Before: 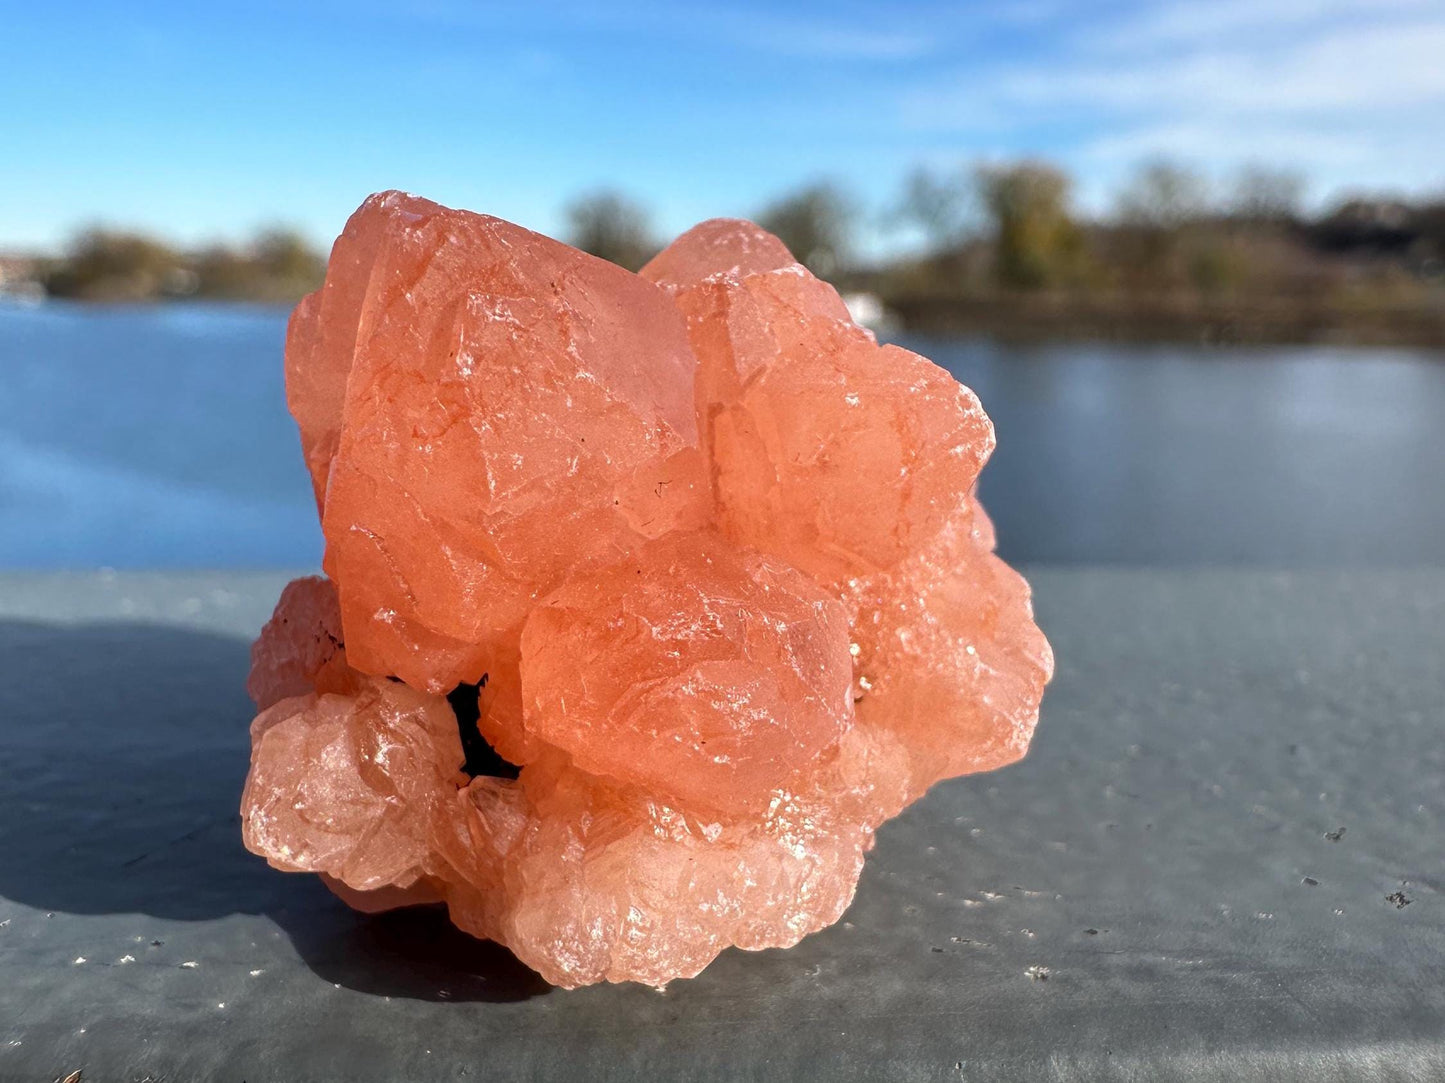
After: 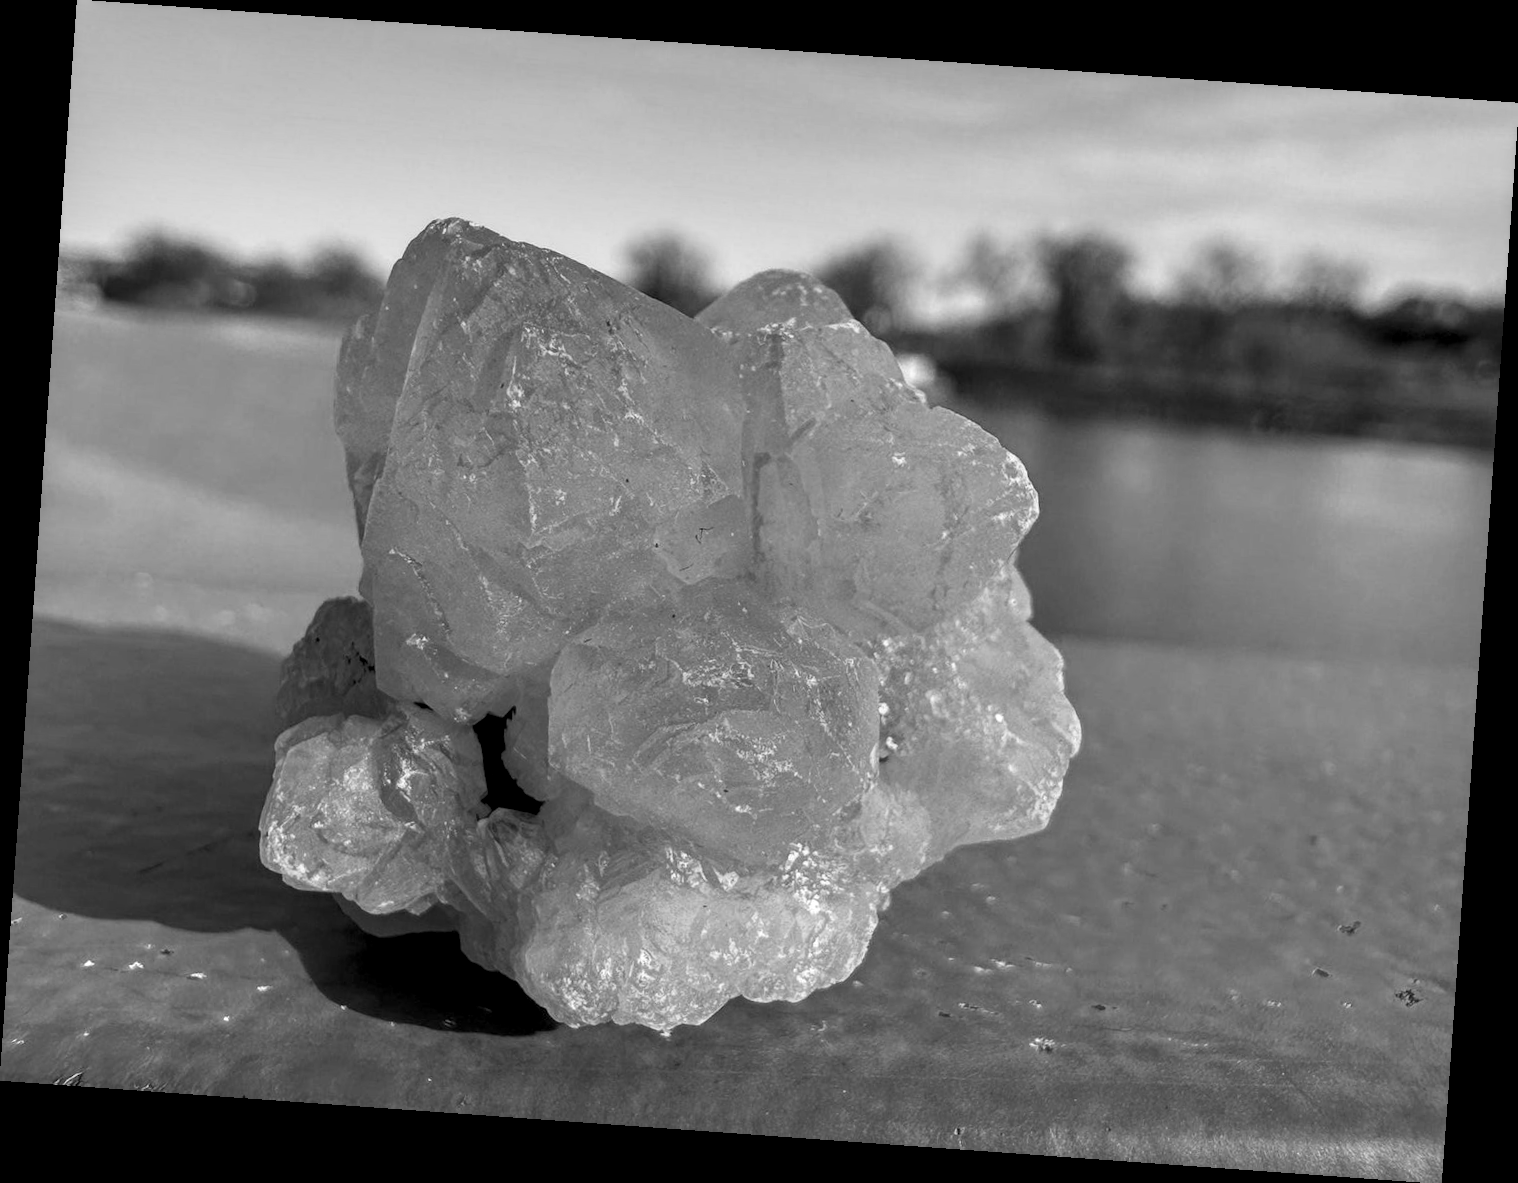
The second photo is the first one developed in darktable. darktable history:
color calibration: output gray [0.18, 0.41, 0.41, 0], gray › normalize channels true, illuminant same as pipeline (D50), adaptation XYZ, x 0.346, y 0.359, gamut compression 0
rotate and perspective: rotation 4.1°, automatic cropping off
local contrast: shadows 94%
